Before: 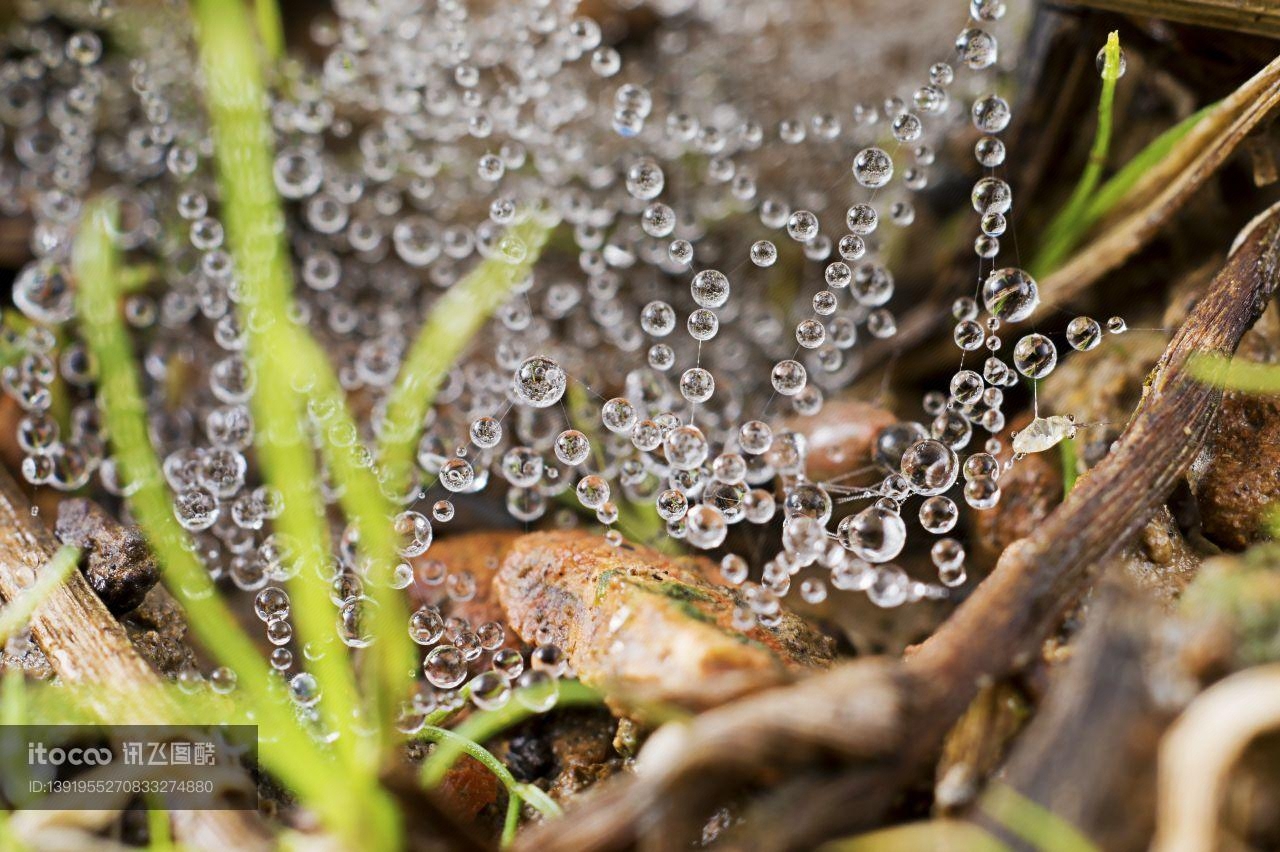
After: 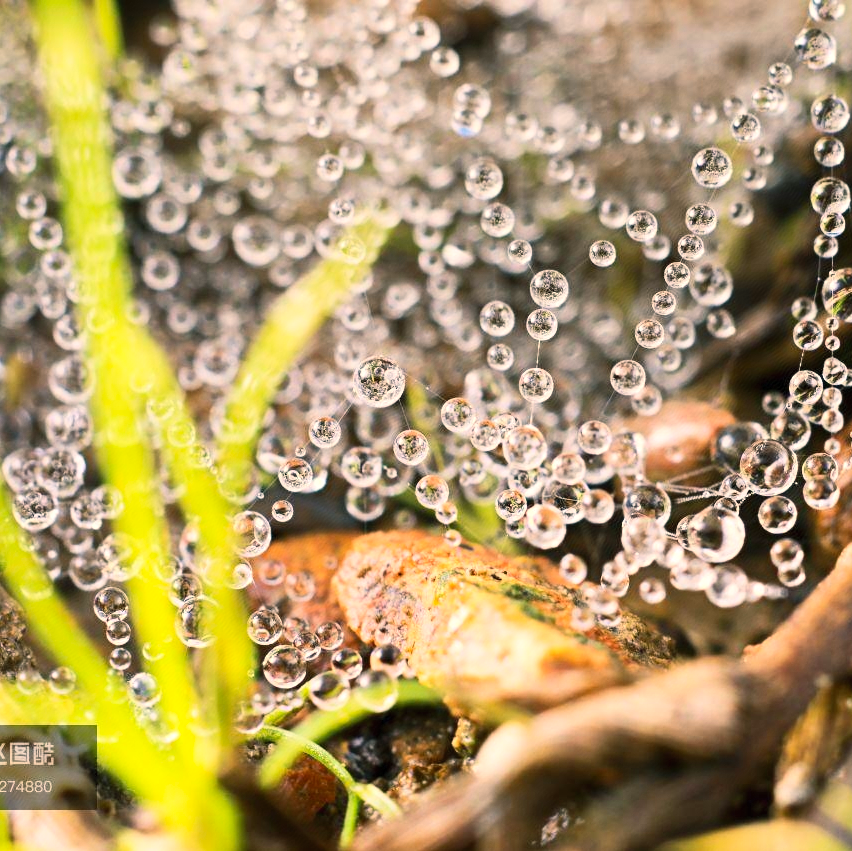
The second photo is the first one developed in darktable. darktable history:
color balance rgb: shadows lift › luminance -7.789%, shadows lift › chroma 2.422%, shadows lift › hue 162.72°, highlights gain › chroma 3.868%, highlights gain › hue 59.95°, perceptual saturation grading › global saturation -0.028%, perceptual brilliance grading › highlights 7.787%, perceptual brilliance grading › mid-tones 4.204%, perceptual brilliance grading › shadows 1.44%
contrast brightness saturation: contrast 0.198, brightness 0.157, saturation 0.219
crop and rotate: left 12.619%, right 20.817%
